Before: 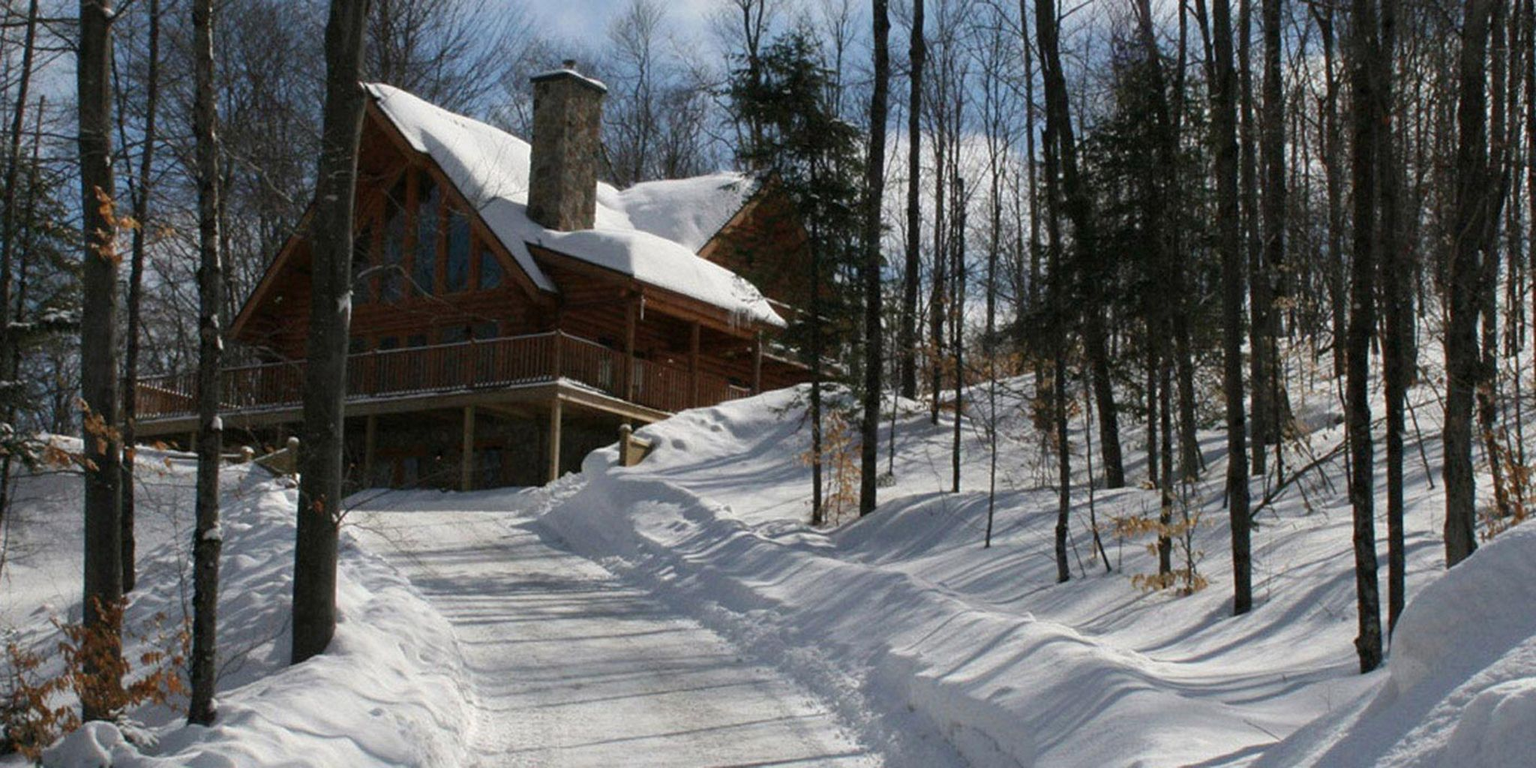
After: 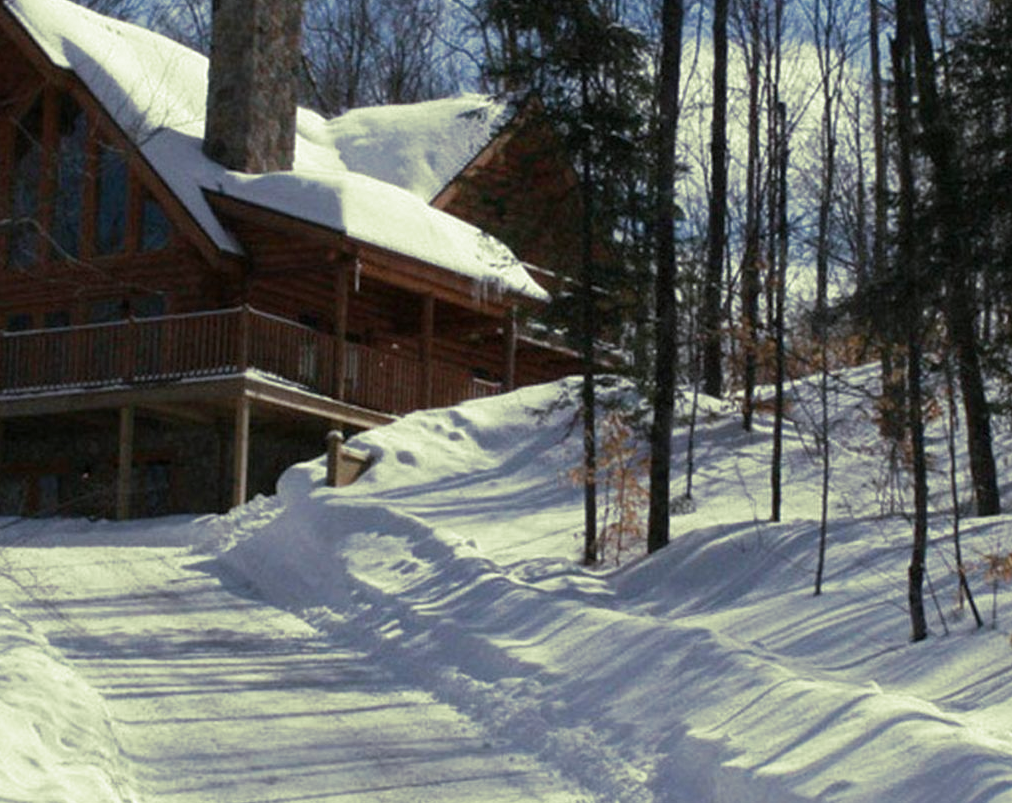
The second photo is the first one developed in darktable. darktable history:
color calibration: illuminant as shot in camera, x 0.358, y 0.373, temperature 4628.91 K
split-toning: shadows › hue 290.82°, shadows › saturation 0.34, highlights › saturation 0.38, balance 0, compress 50%
crop and rotate: angle 0.02°, left 24.353%, top 13.219%, right 26.156%, bottom 8.224%
